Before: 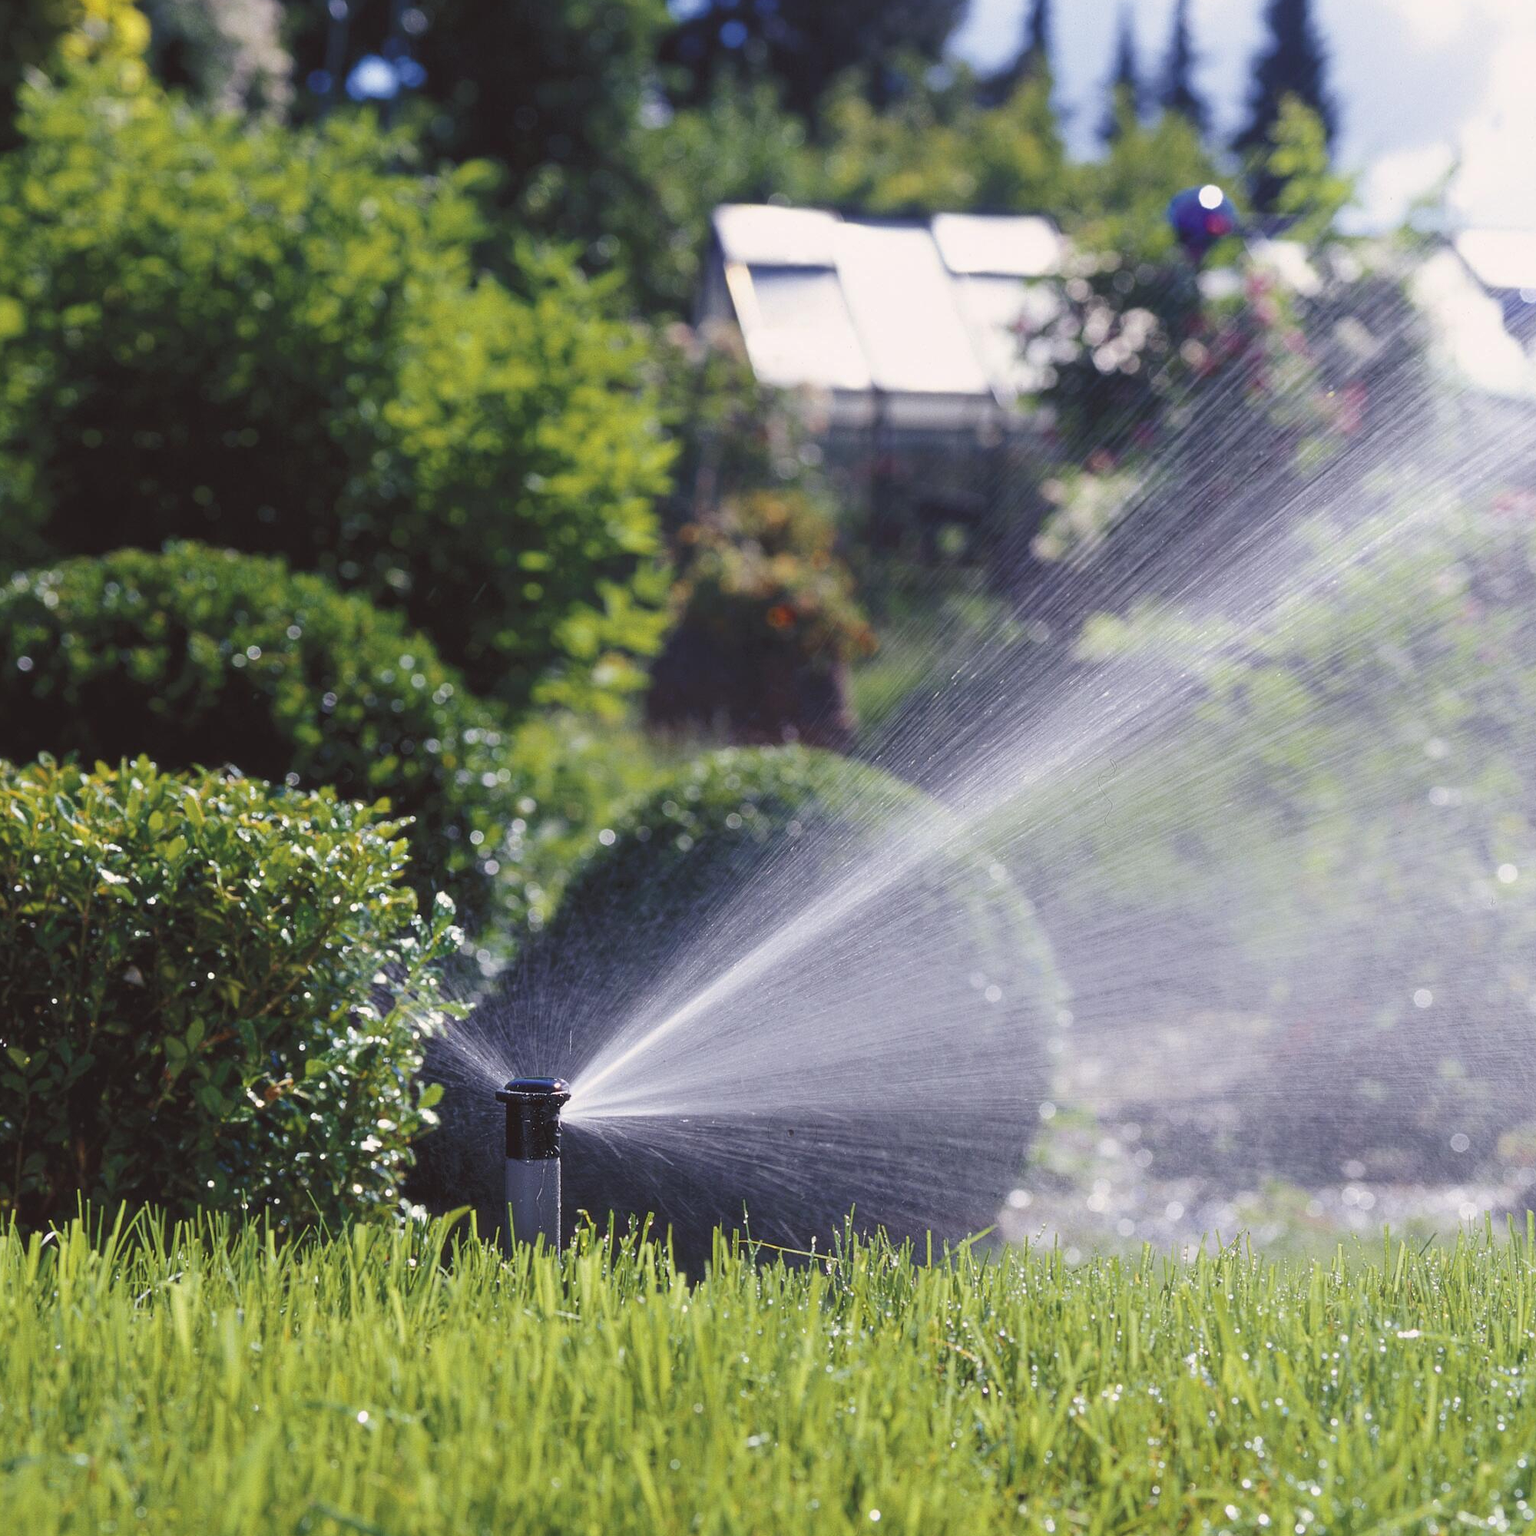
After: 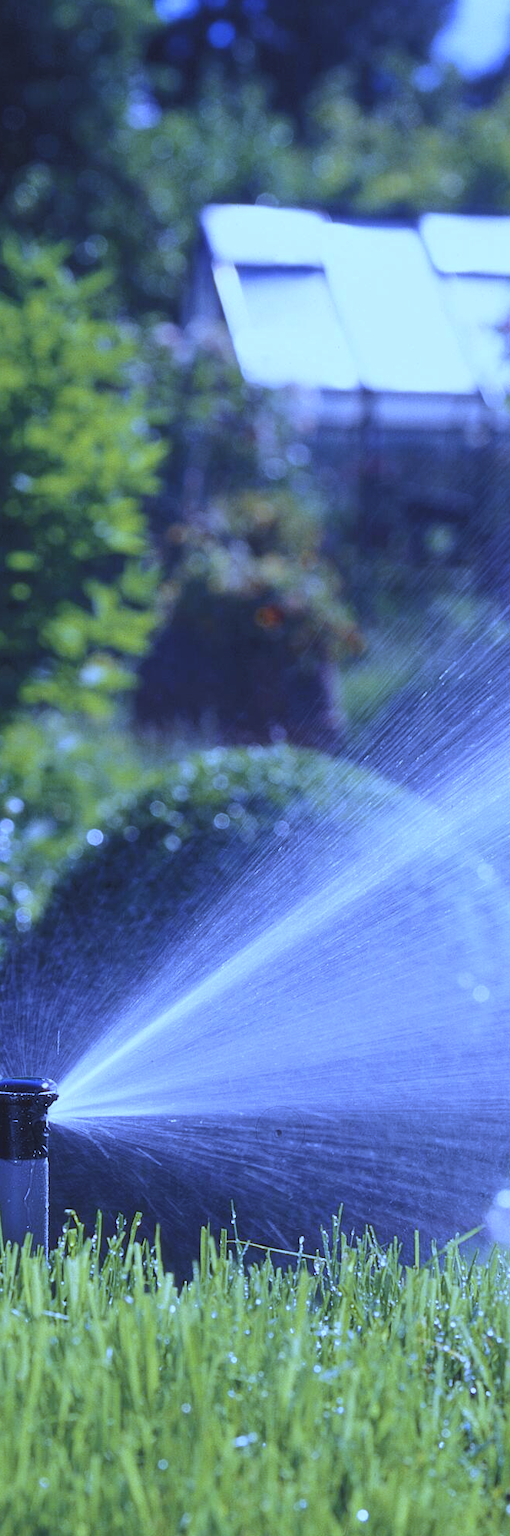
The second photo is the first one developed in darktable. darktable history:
crop: left 33.36%, right 33.36%
white balance: red 0.766, blue 1.537
